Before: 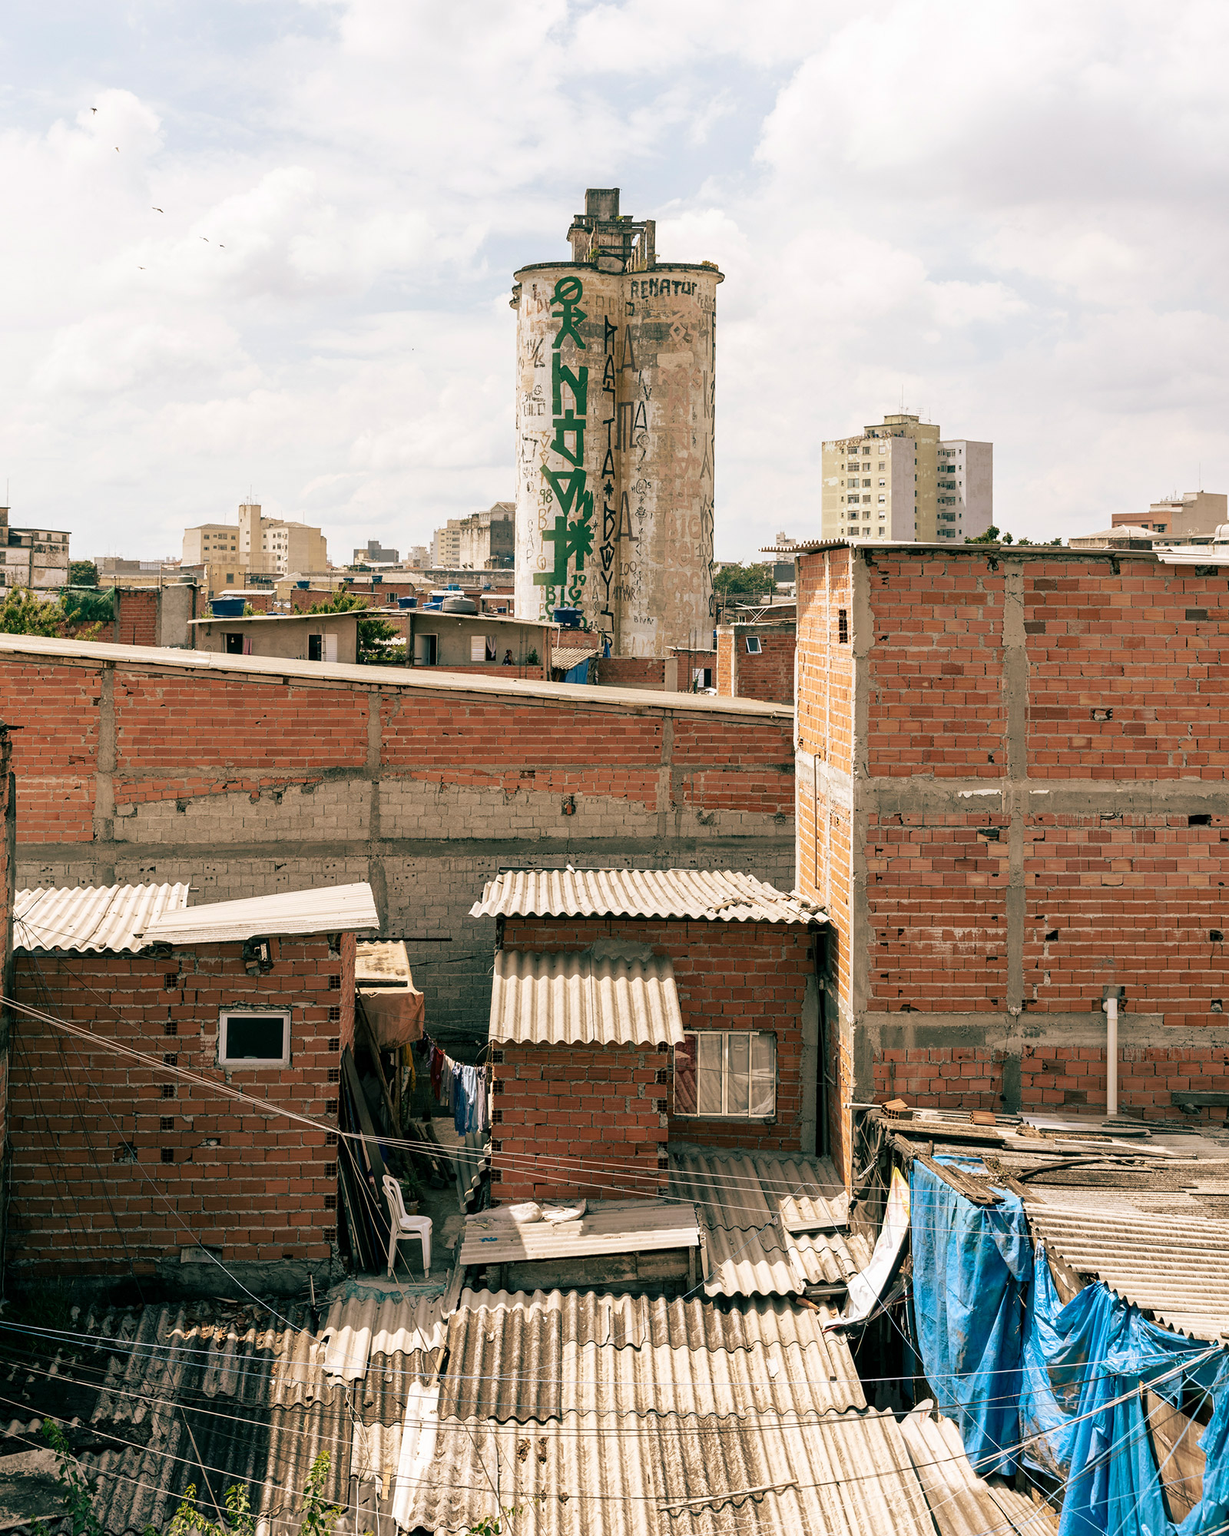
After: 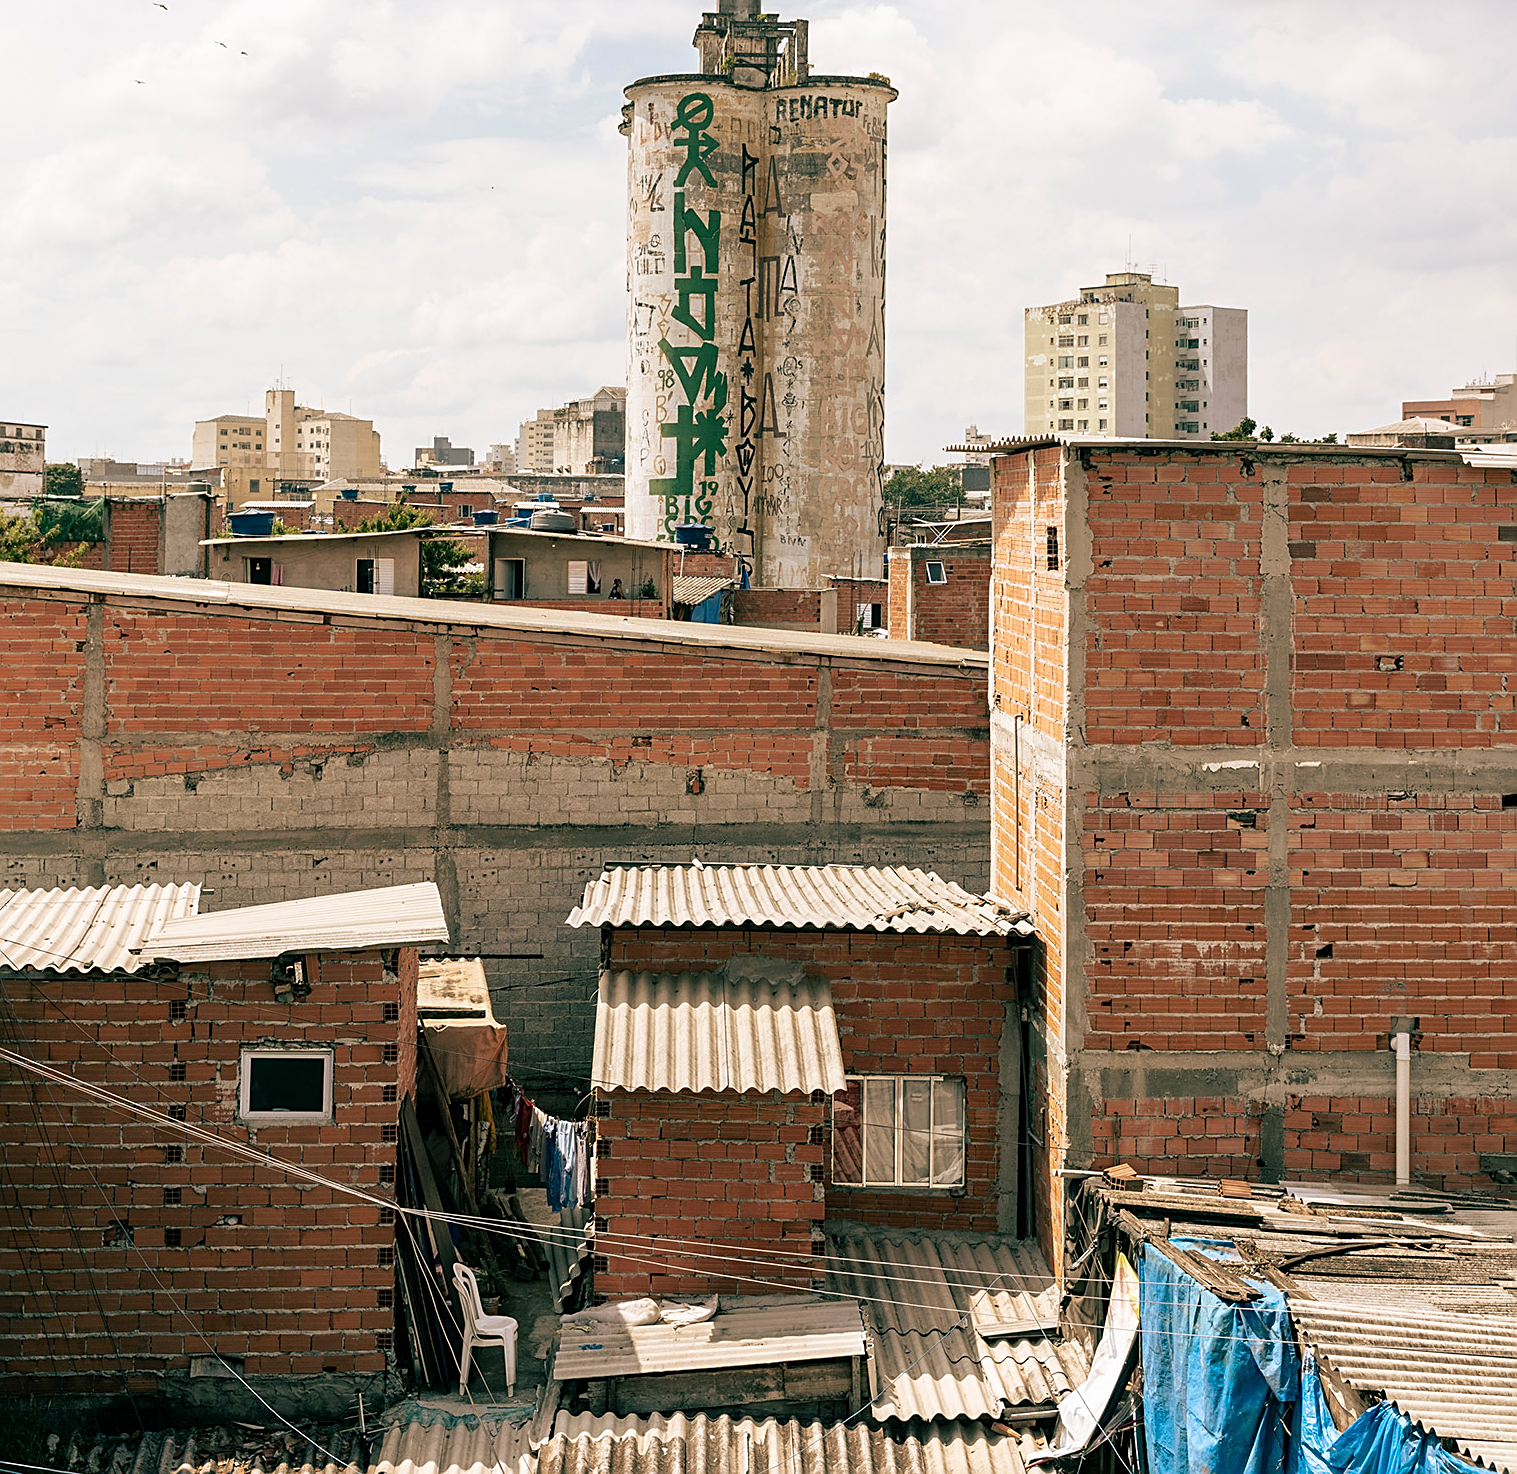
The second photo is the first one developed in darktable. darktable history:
sharpen: on, module defaults
crop and rotate: left 2.863%, top 13.354%, right 2.321%, bottom 12.903%
